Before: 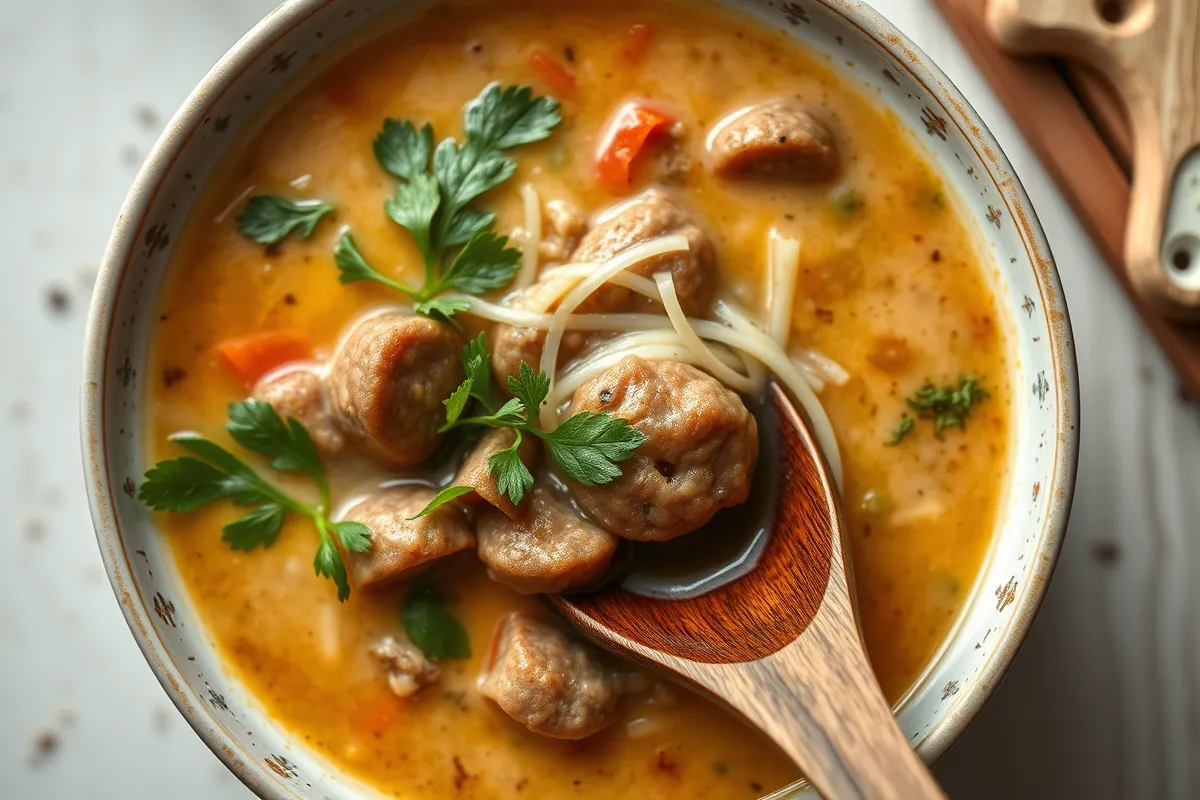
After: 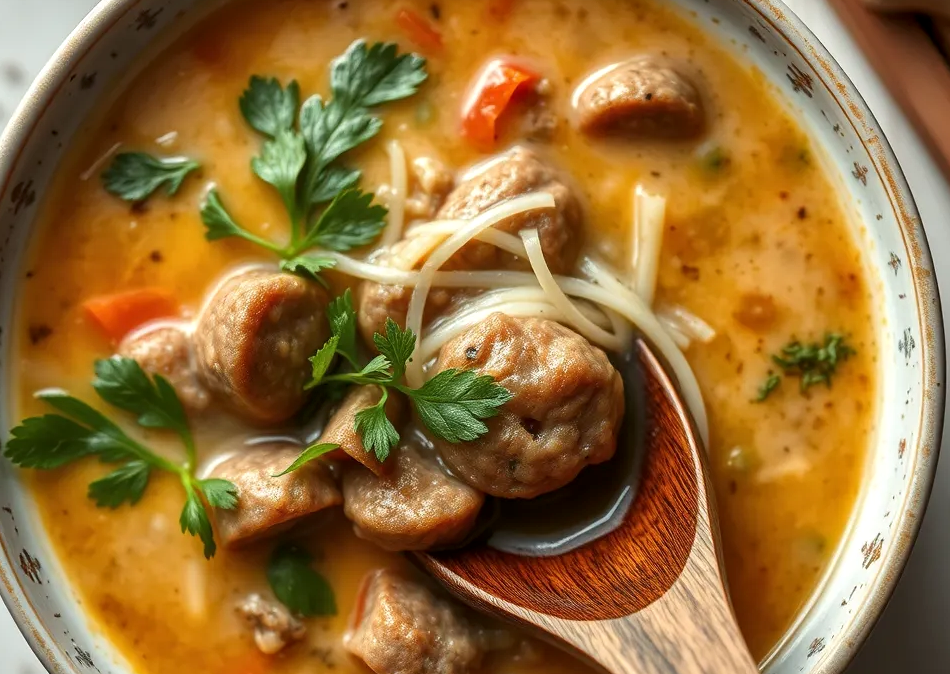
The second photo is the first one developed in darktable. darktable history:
crop: left 11.225%, top 5.381%, right 9.565%, bottom 10.314%
local contrast: highlights 100%, shadows 100%, detail 120%, midtone range 0.2
